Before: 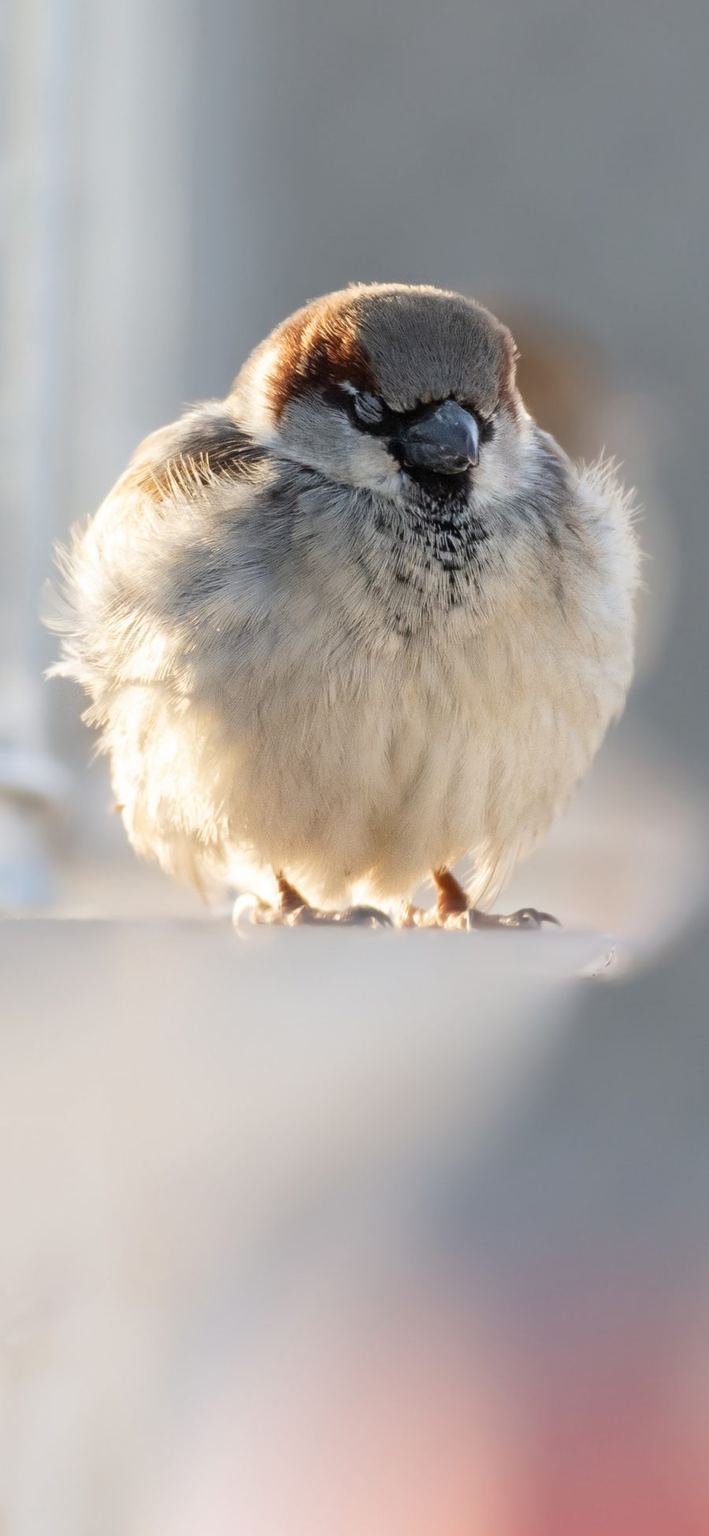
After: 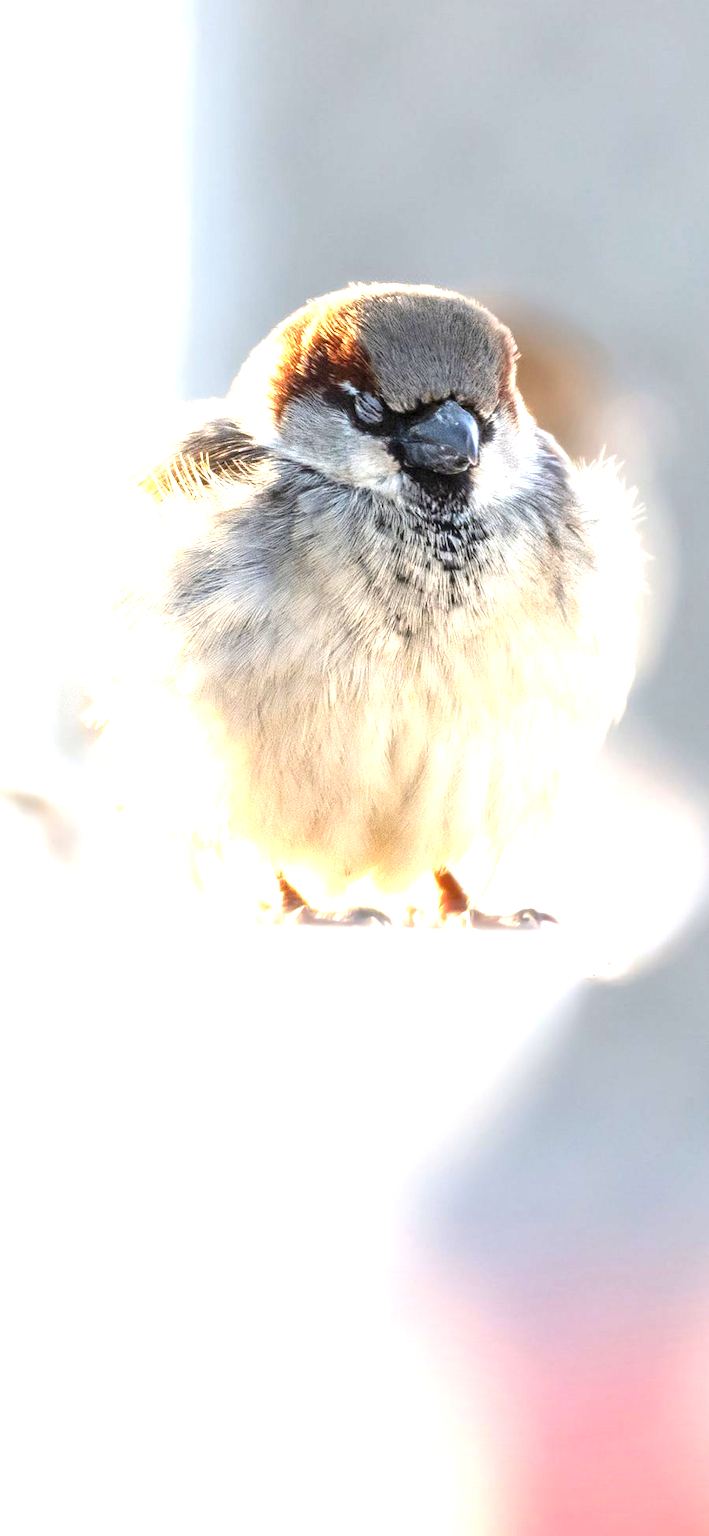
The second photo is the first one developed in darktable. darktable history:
exposure: black level correction 0, exposure 1.35 EV, compensate highlight preservation false
contrast brightness saturation: saturation 0.18
local contrast: on, module defaults
